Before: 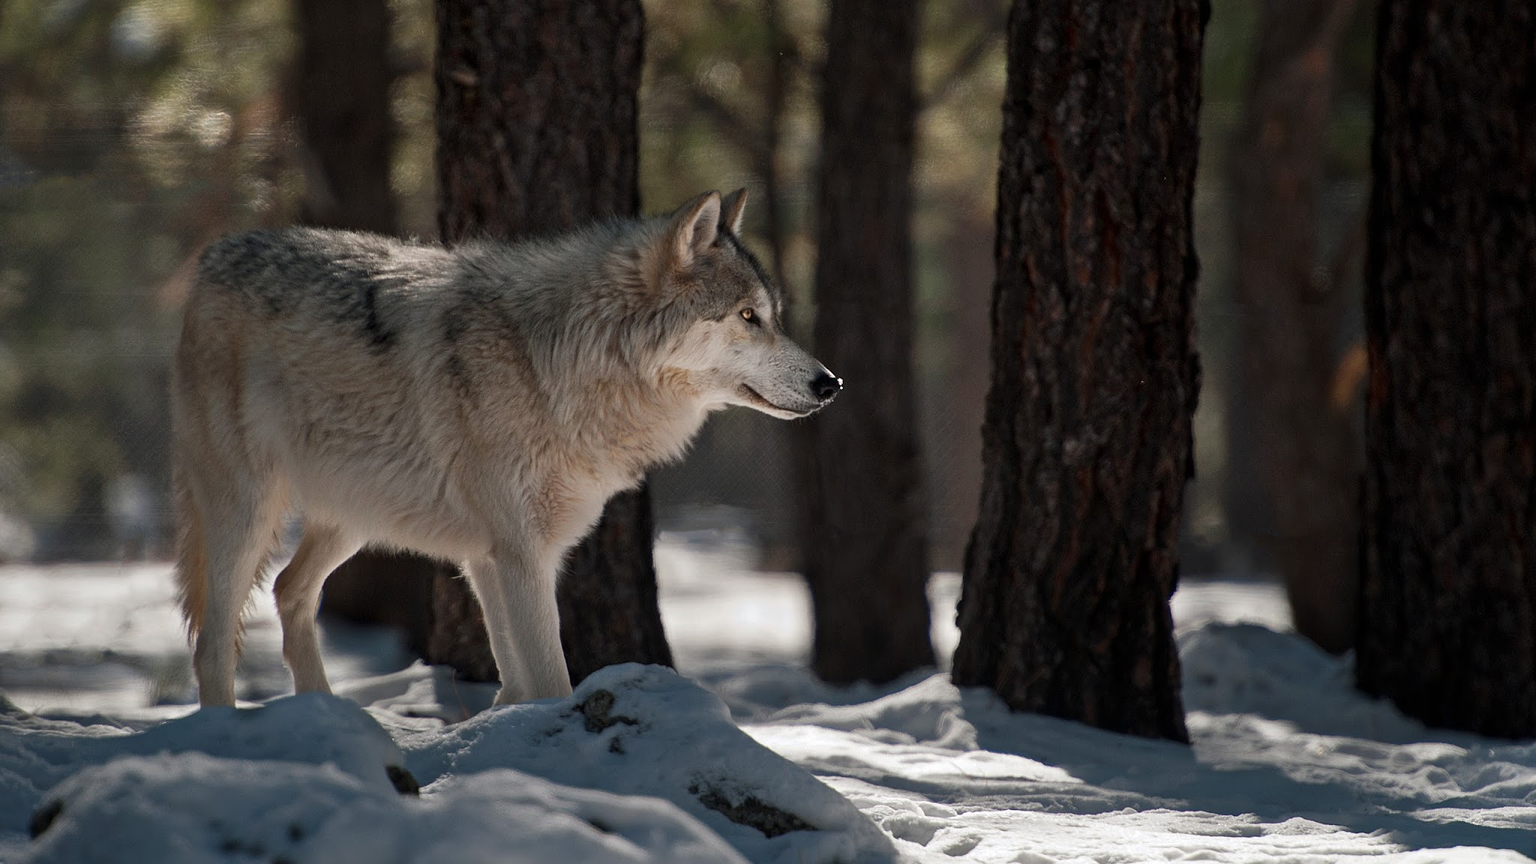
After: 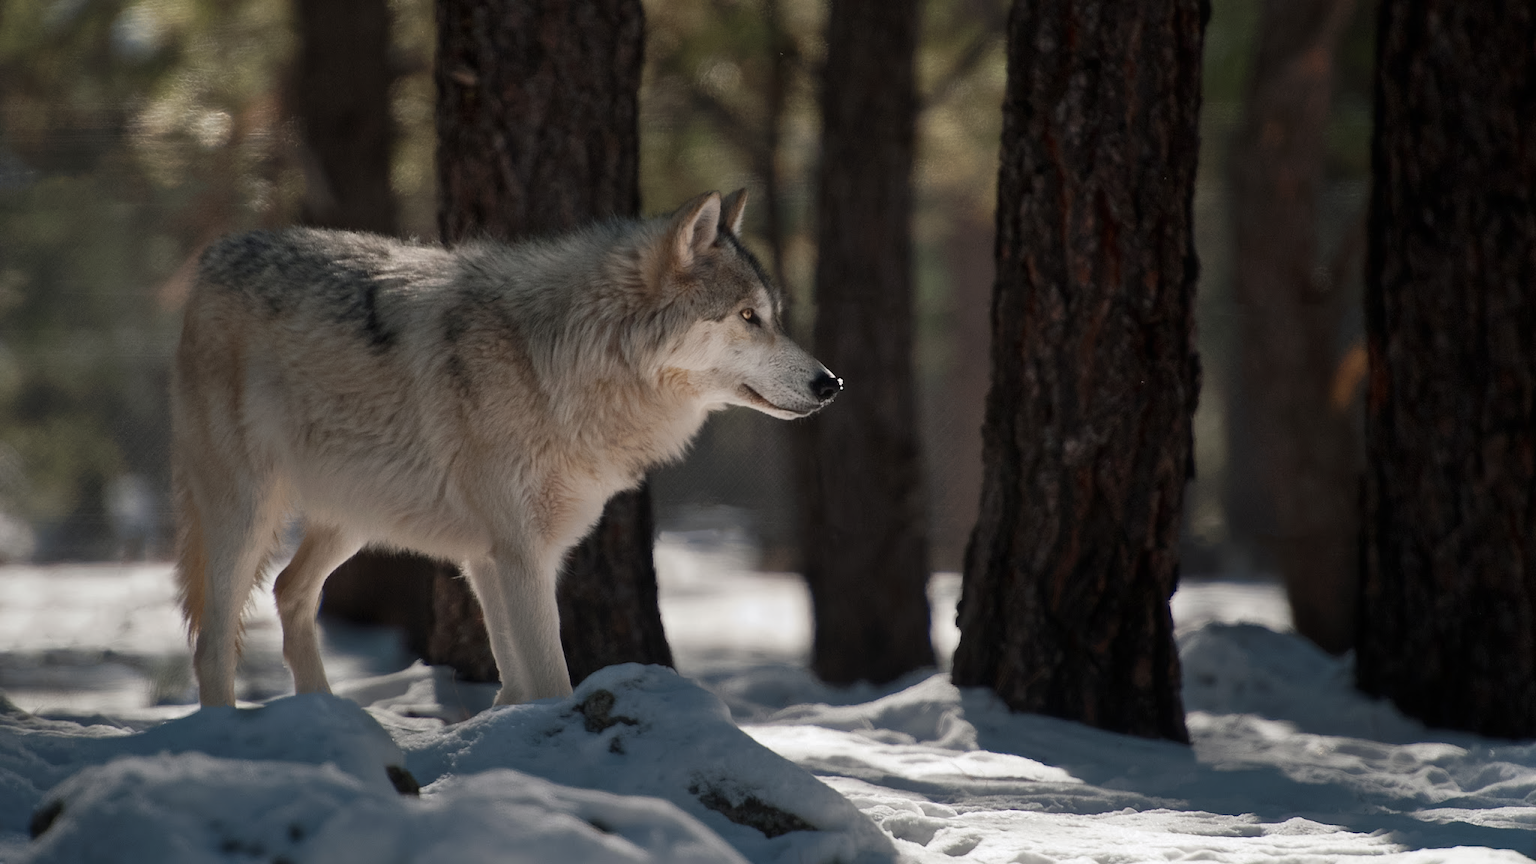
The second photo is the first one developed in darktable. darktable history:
contrast equalizer: octaves 7, y [[0.502, 0.505, 0.512, 0.529, 0.564, 0.588], [0.5 ×6], [0.502, 0.505, 0.512, 0.529, 0.564, 0.588], [0, 0.001, 0.001, 0.004, 0.008, 0.011], [0, 0.001, 0.001, 0.004, 0.008, 0.011]], mix -1
raw chromatic aberrations: on, module defaults
denoise (profiled): strength 1.2, preserve shadows 1.8, a [-1, 0, 0], y [[0.5 ×7] ×4, [0 ×7], [0.5 ×7]], compensate highlight preservation false
